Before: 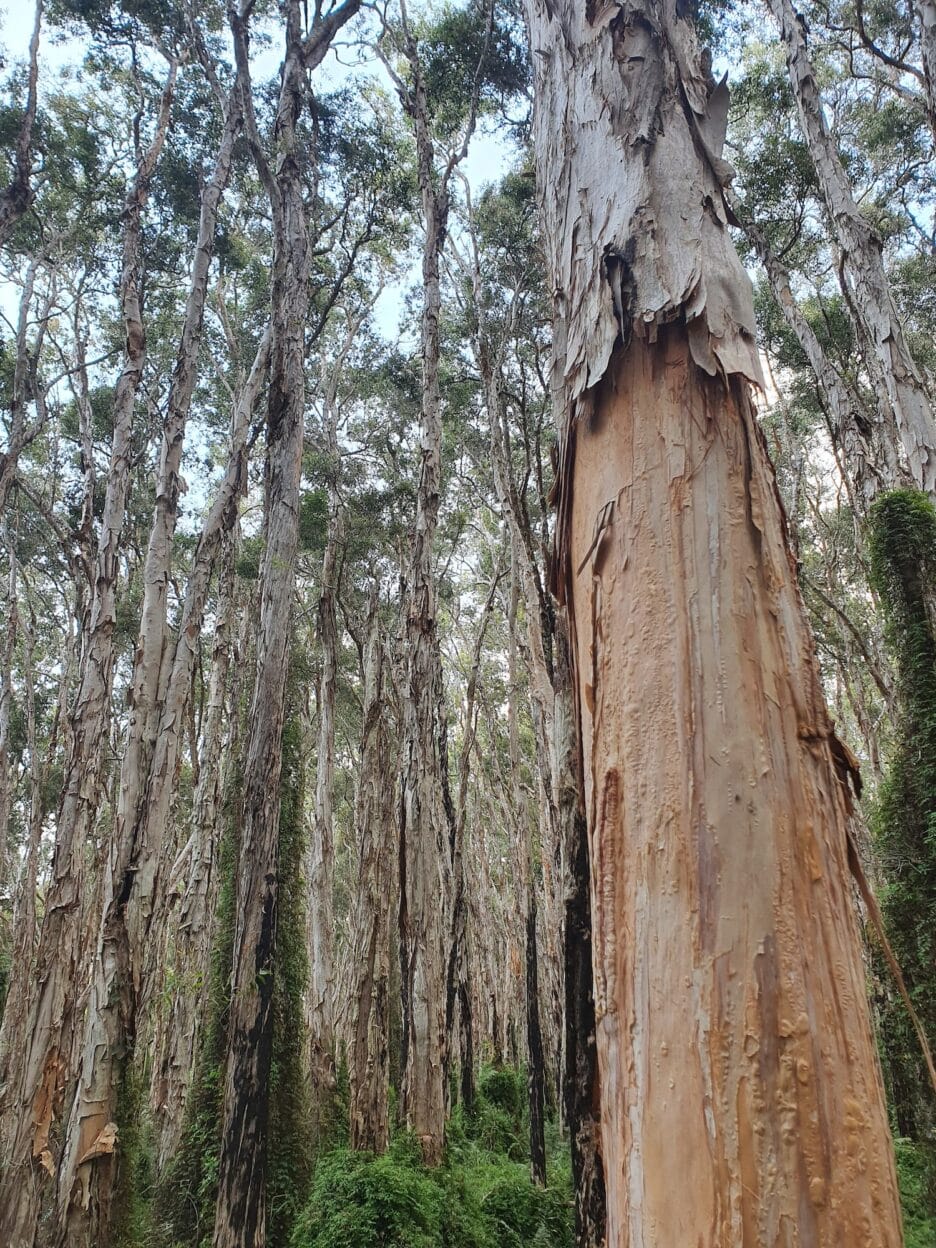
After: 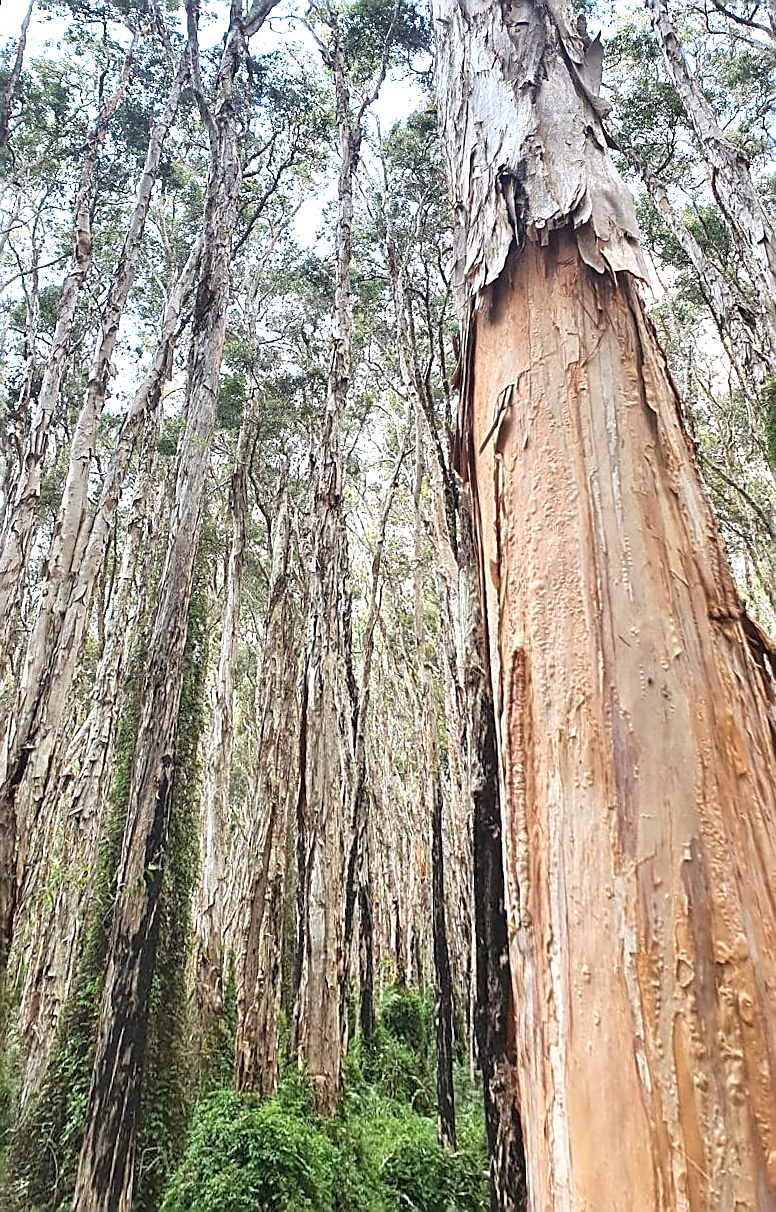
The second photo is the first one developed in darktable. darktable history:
rotate and perspective: rotation 0.72°, lens shift (vertical) -0.352, lens shift (horizontal) -0.051, crop left 0.152, crop right 0.859, crop top 0.019, crop bottom 0.964
exposure: exposure 1 EV, compensate highlight preservation false
sharpen: amount 0.901
